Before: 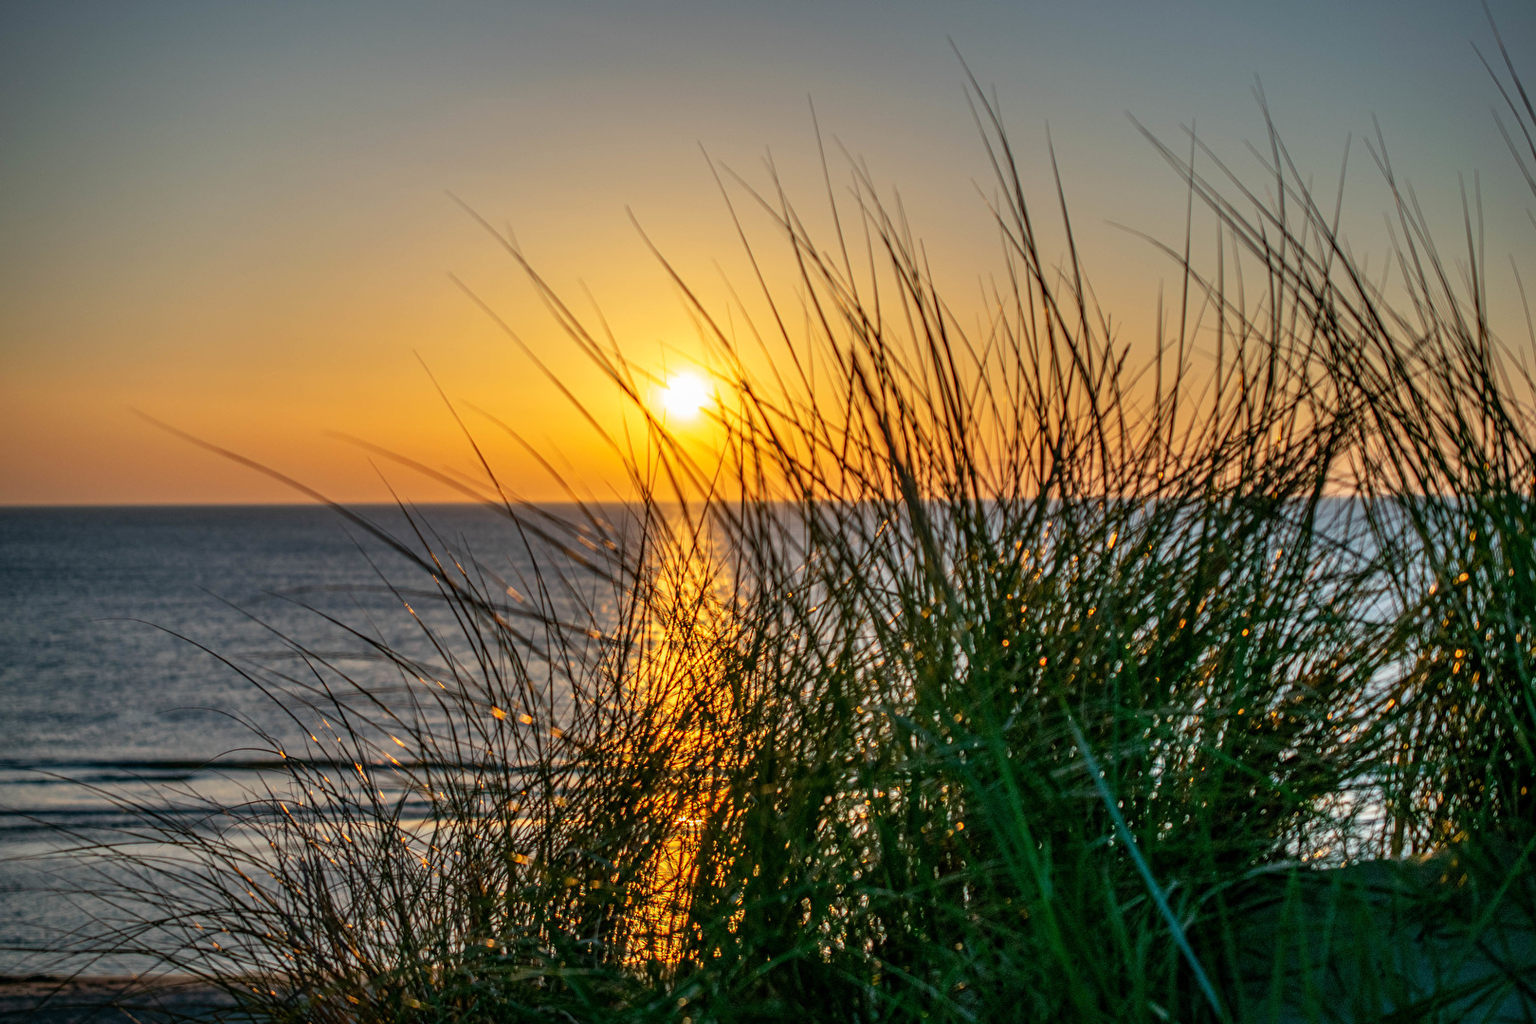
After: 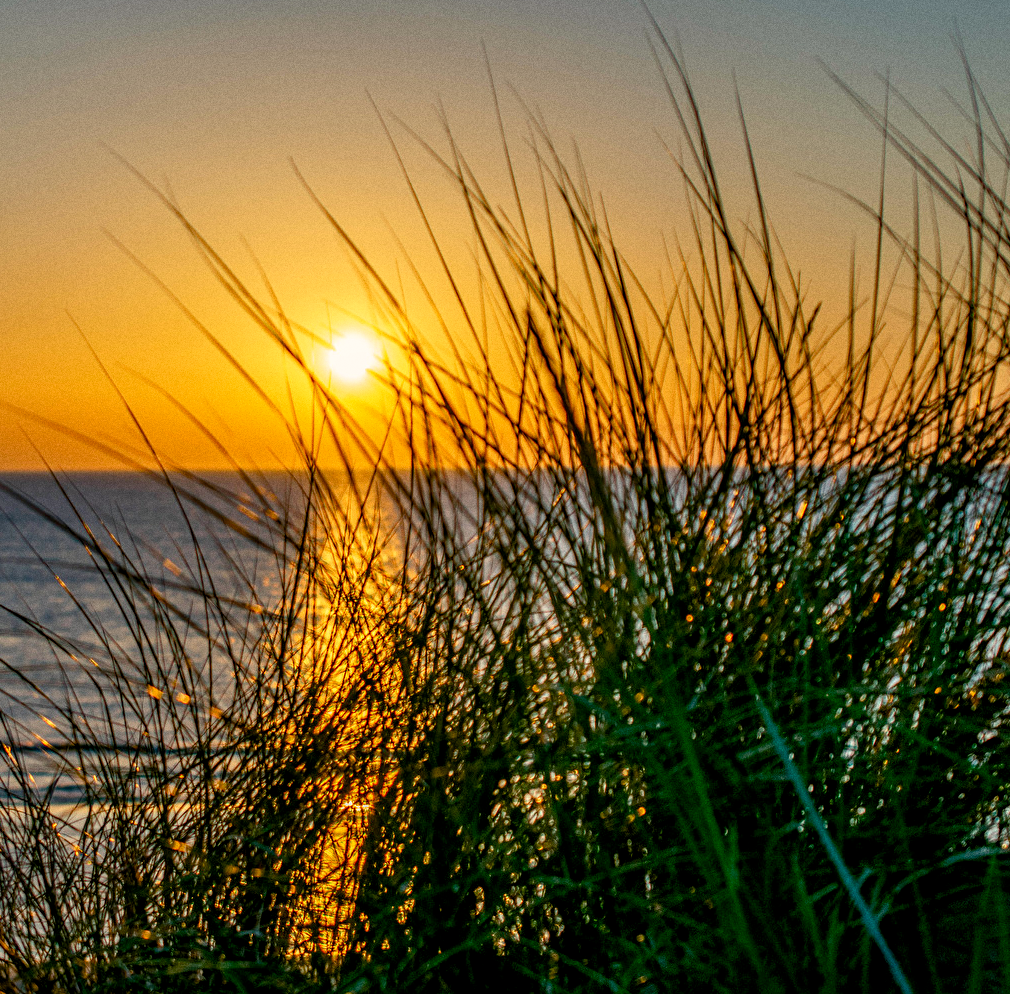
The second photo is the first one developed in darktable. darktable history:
color balance rgb: shadows lift › chroma 1%, shadows lift › hue 240.84°, highlights gain › chroma 2%, highlights gain › hue 73.2°, global offset › luminance -0.5%, perceptual saturation grading › global saturation 20%, perceptual saturation grading › highlights -25%, perceptual saturation grading › shadows 50%, global vibrance 15%
grain: coarseness 0.47 ISO
crop and rotate: left 22.918%, top 5.629%, right 14.711%, bottom 2.247%
